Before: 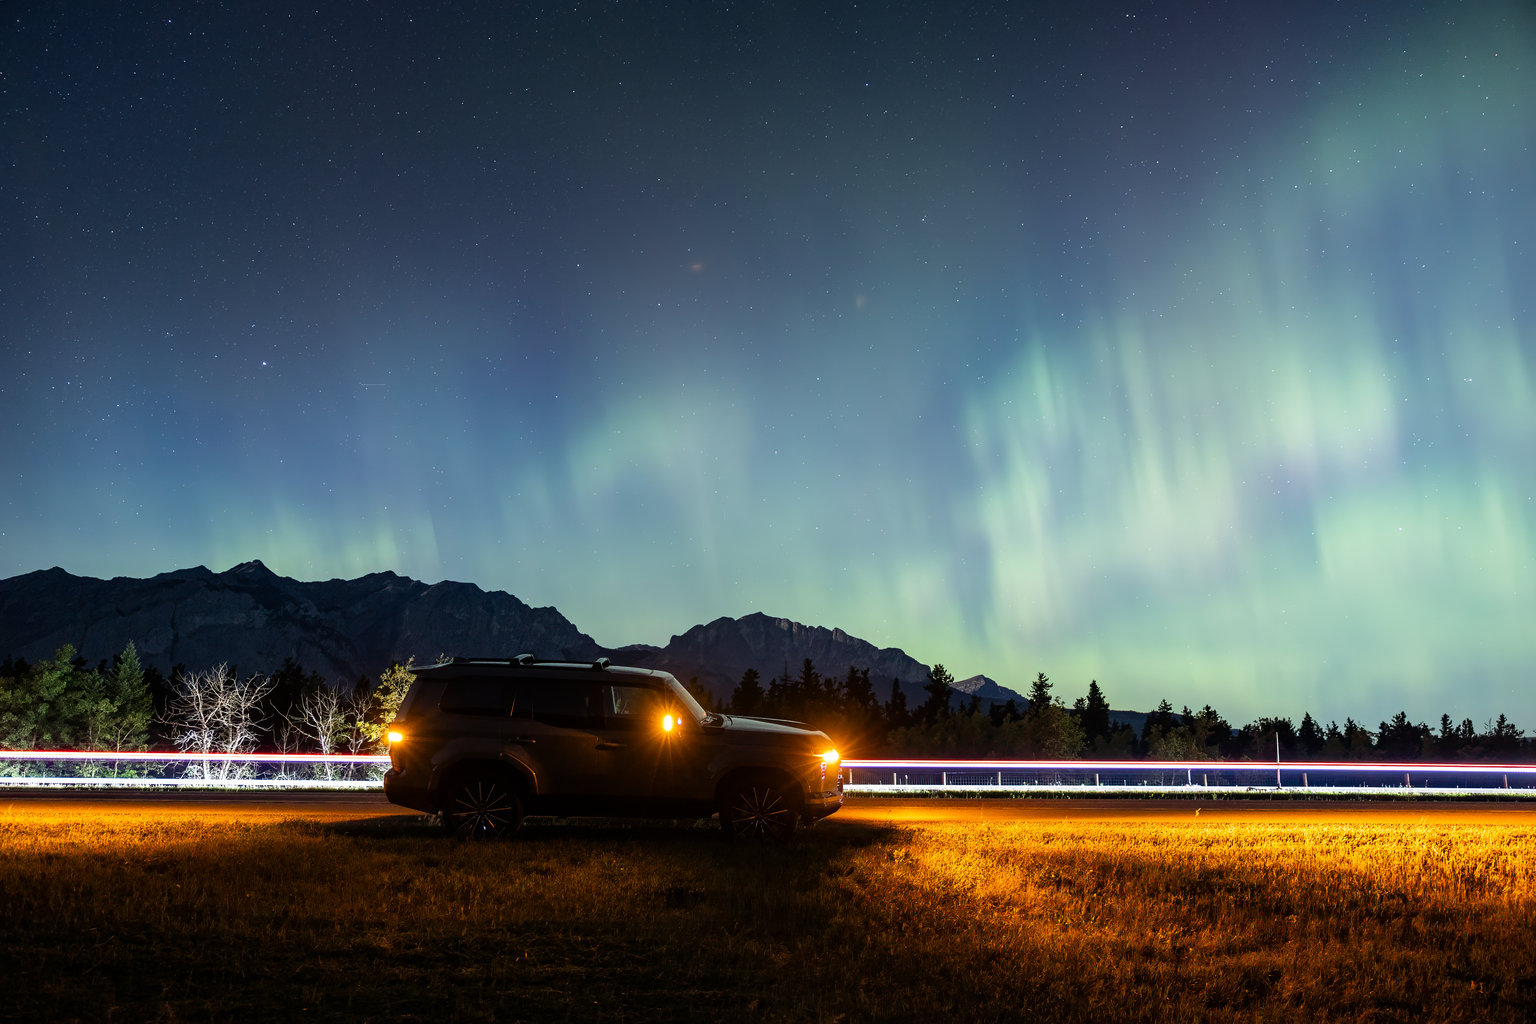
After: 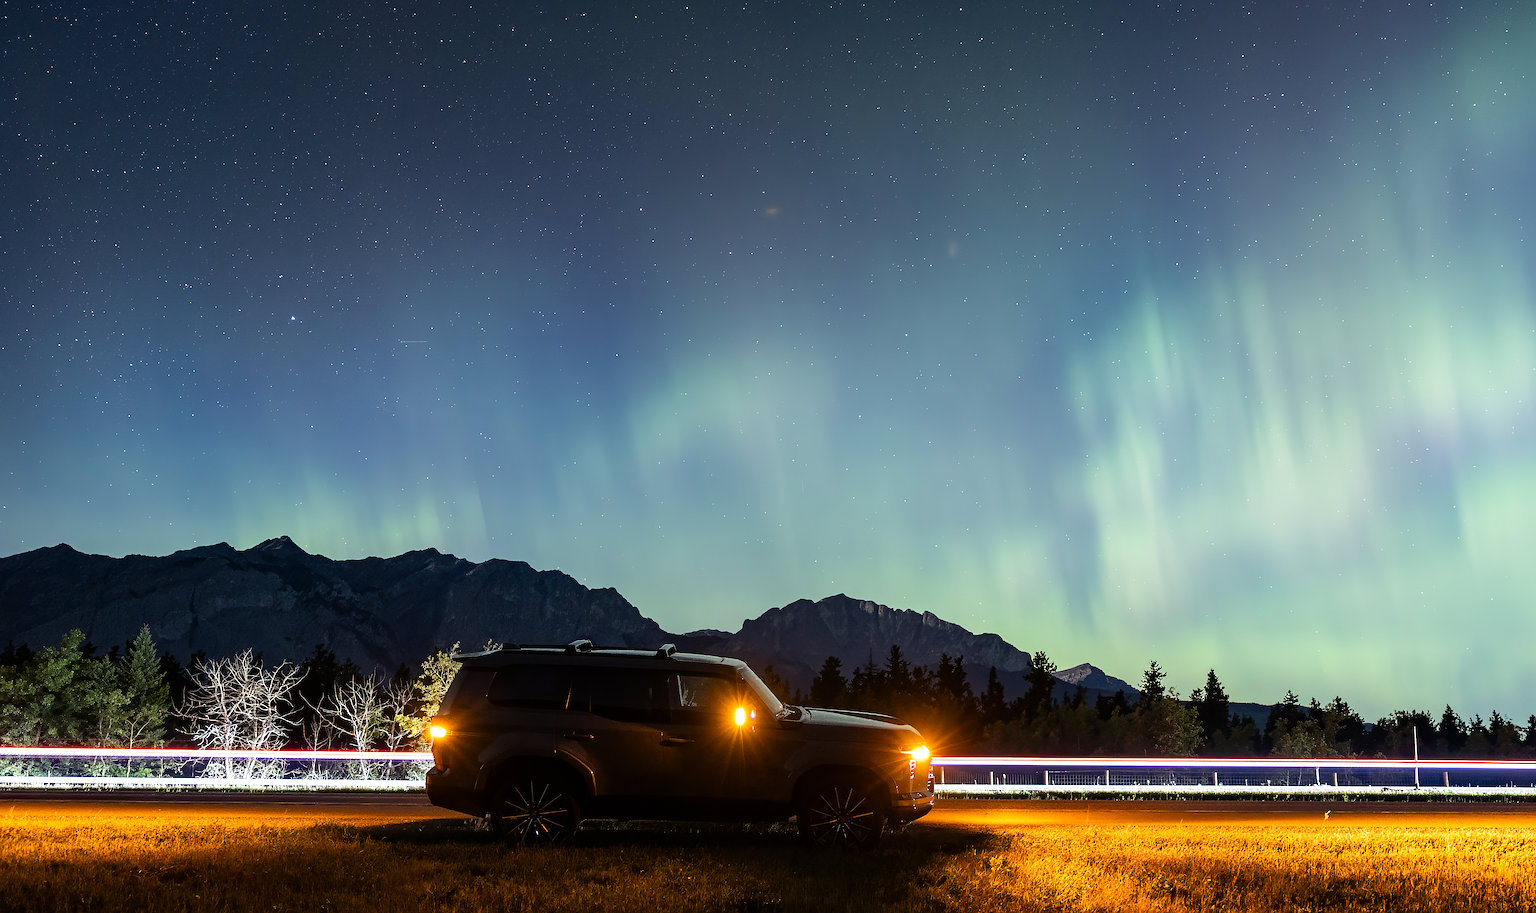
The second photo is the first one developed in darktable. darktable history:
sharpen: on, module defaults
exposure: exposure 0.081 EV, compensate highlight preservation false
crop: top 7.49%, right 9.717%, bottom 11.943%
